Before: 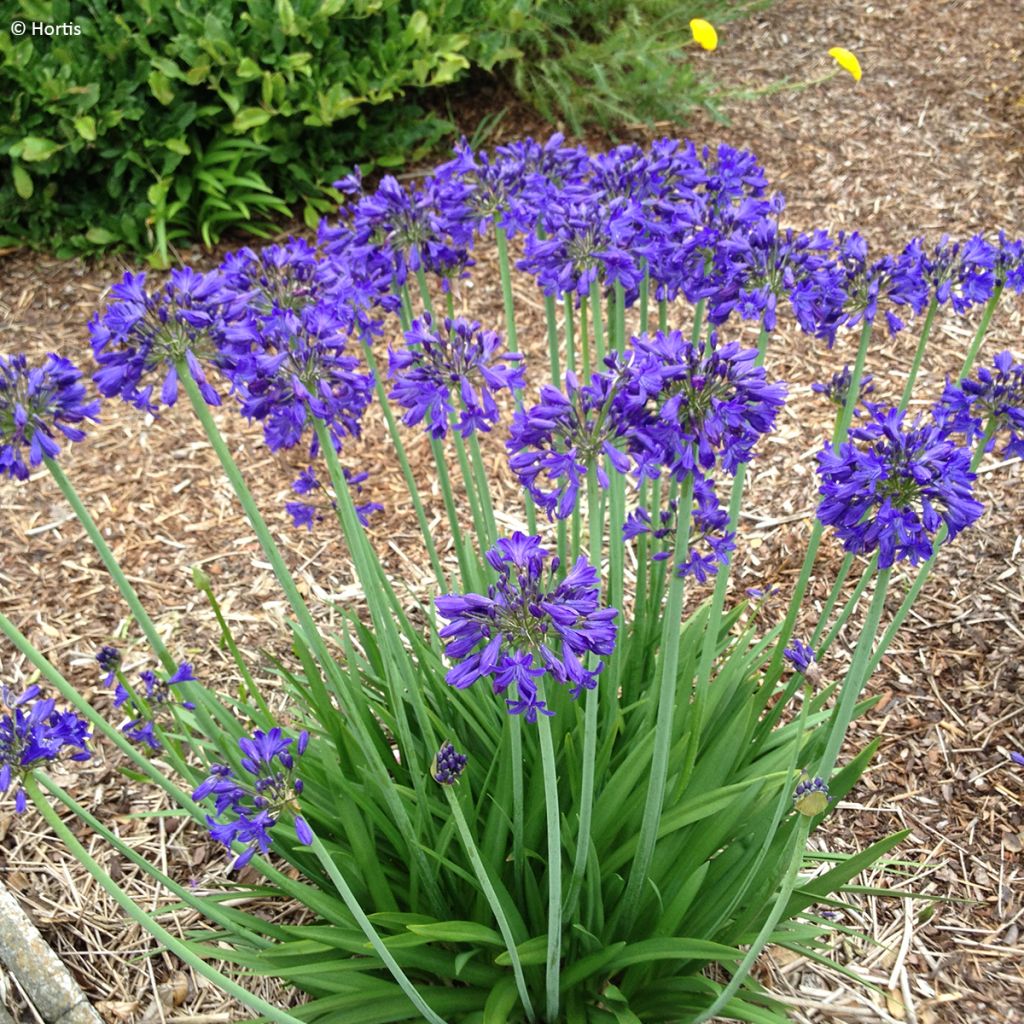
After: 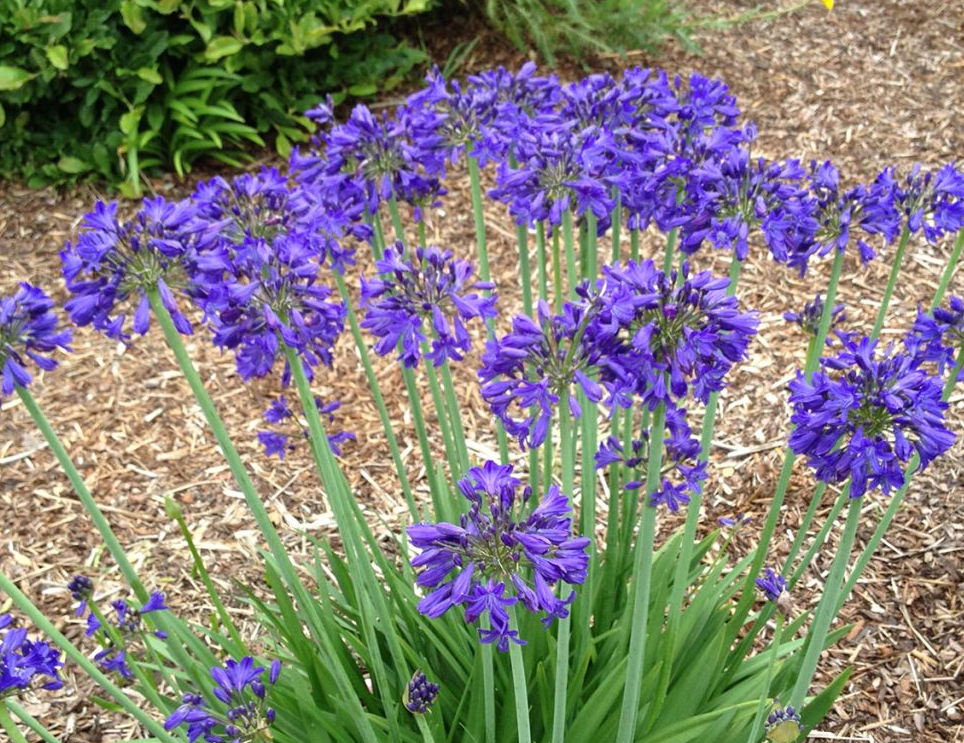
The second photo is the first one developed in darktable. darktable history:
crop: left 2.813%, top 7.01%, right 3.039%, bottom 20.345%
